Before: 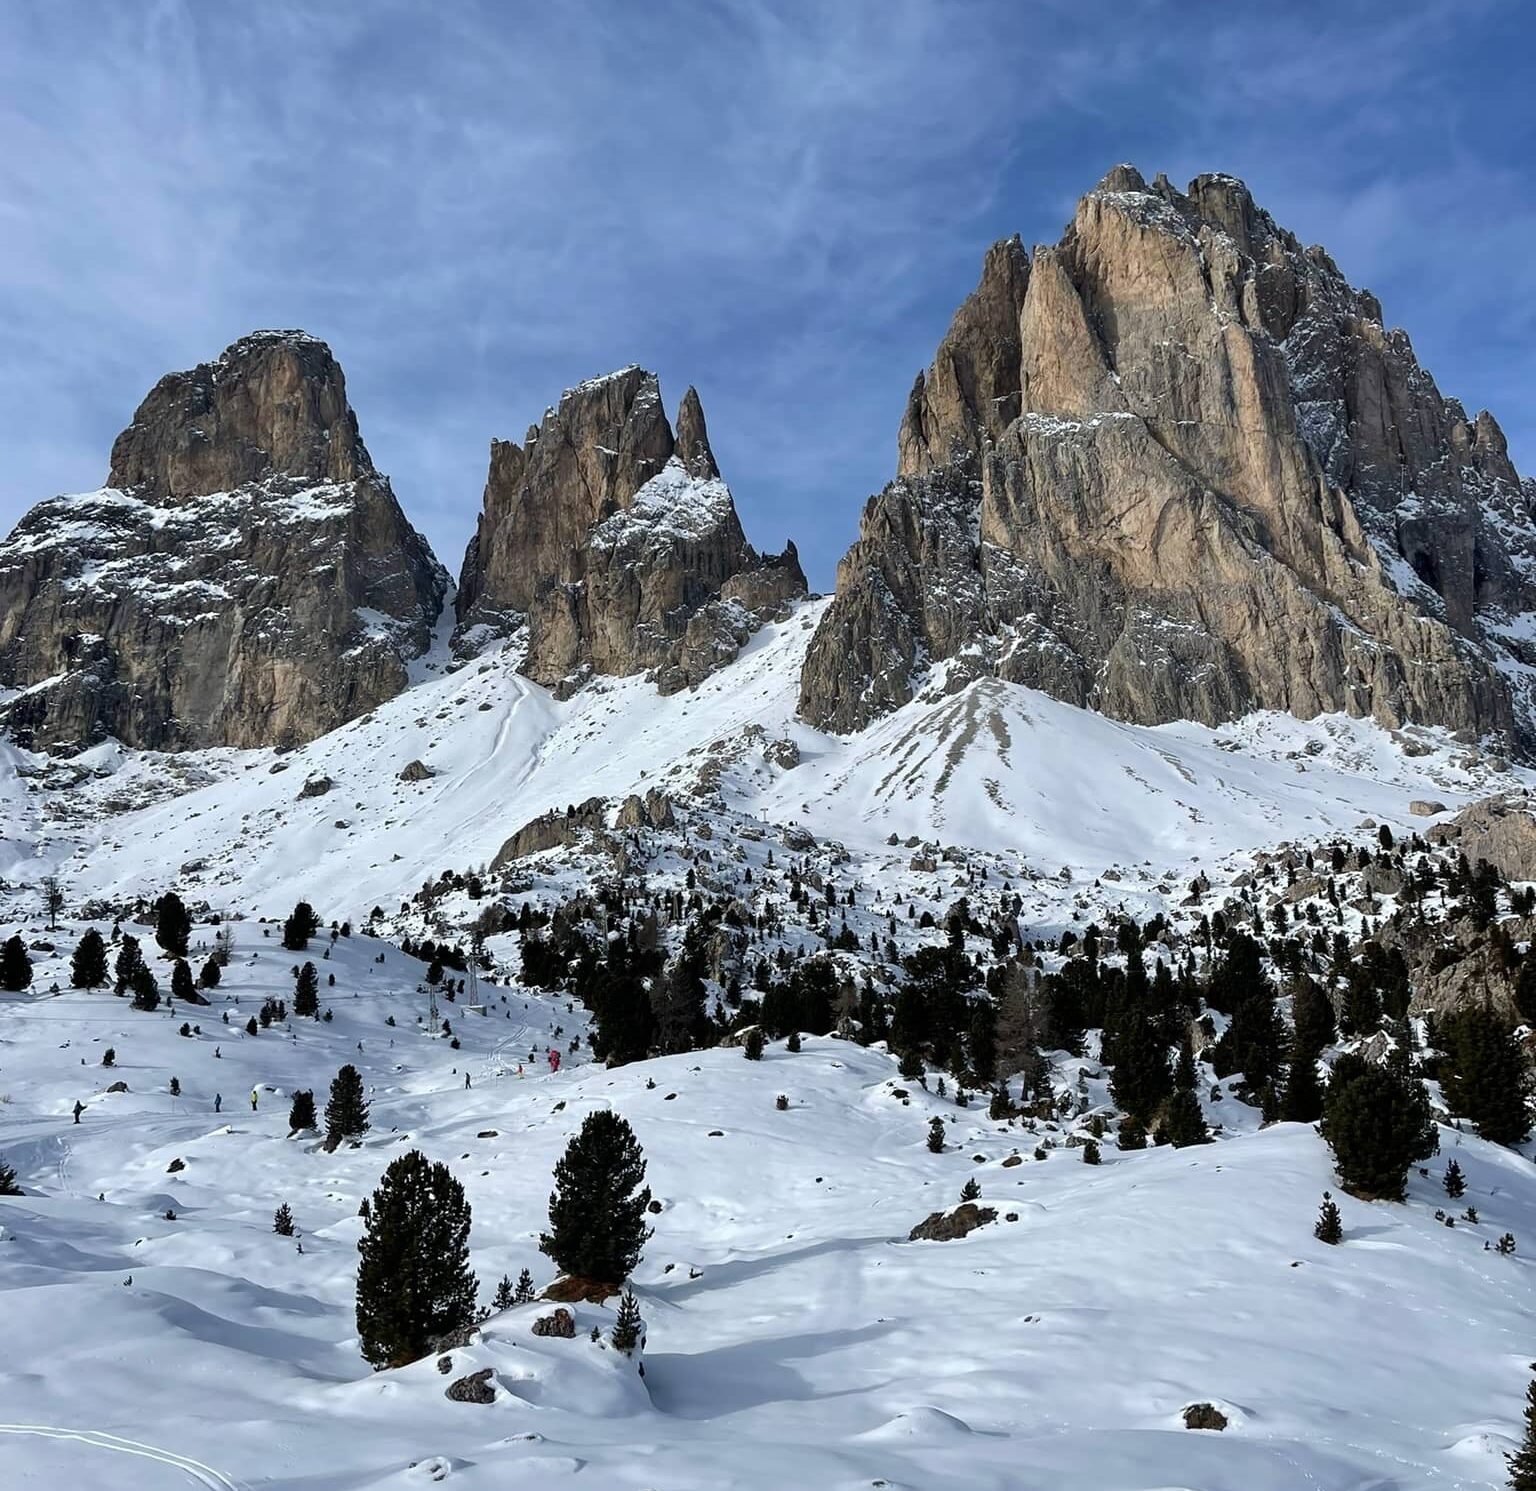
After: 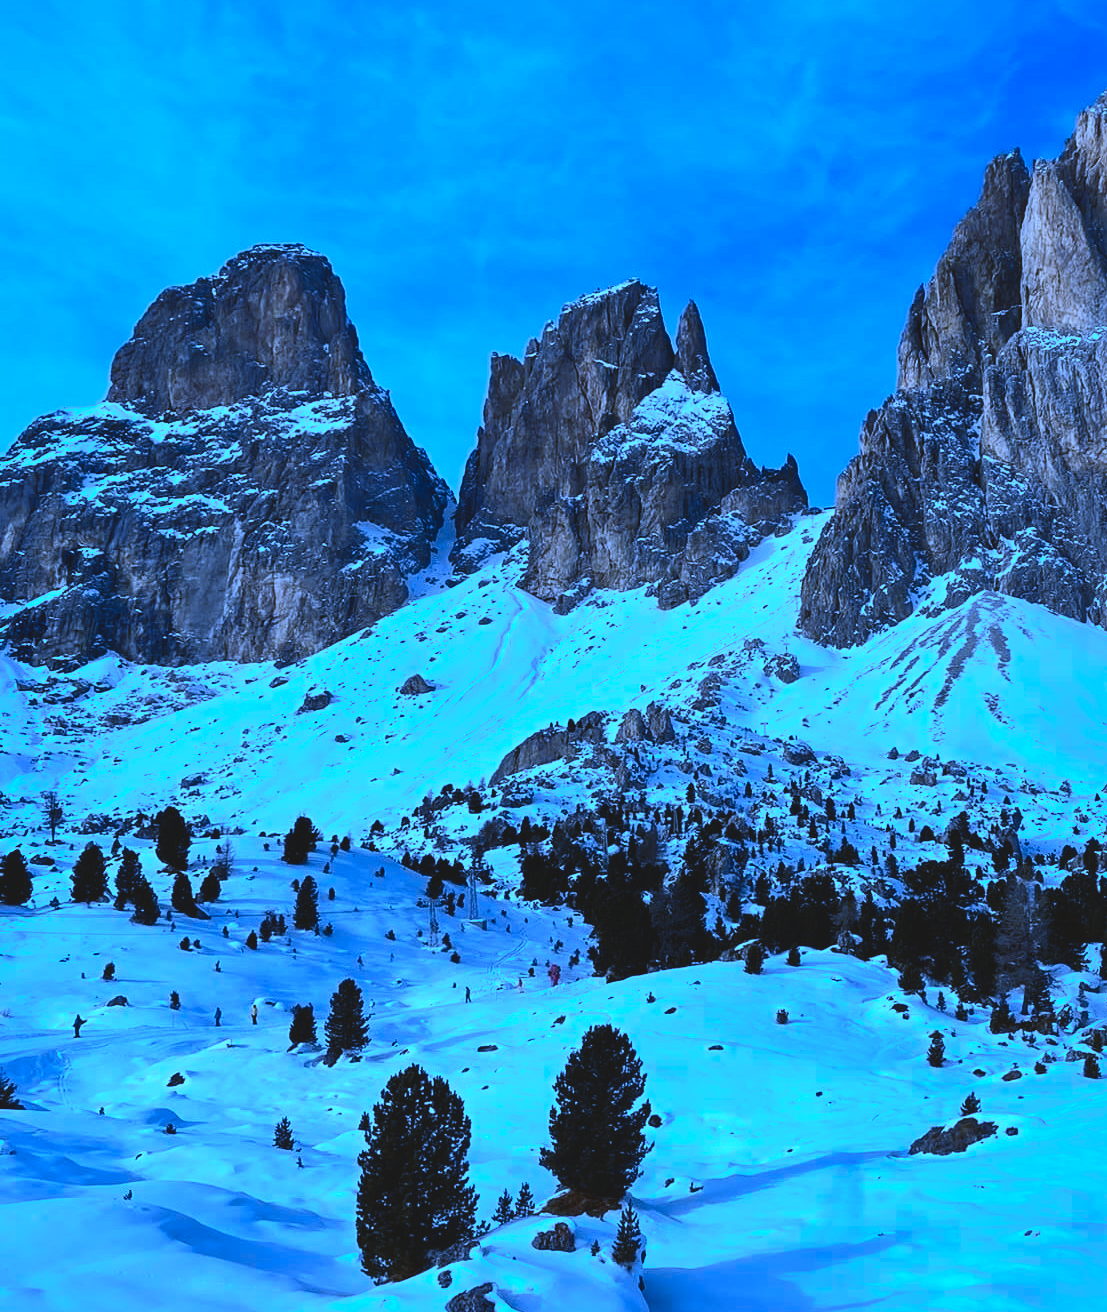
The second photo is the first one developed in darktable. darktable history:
color contrast: green-magenta contrast 0.85, blue-yellow contrast 1.25, unbound 0
crop: top 5.803%, right 27.864%, bottom 5.804%
exposure: black level correction -0.014, exposure -0.193 EV, compensate highlight preservation false
shadows and highlights: on, module defaults
color zones: curves: ch1 [(0, 0.708) (0.088, 0.648) (0.245, 0.187) (0.429, 0.326) (0.571, 0.498) (0.714, 0.5) (0.857, 0.5) (1, 0.708)]
white balance: red 0.766, blue 1.537
contrast brightness saturation: contrast 0.28
